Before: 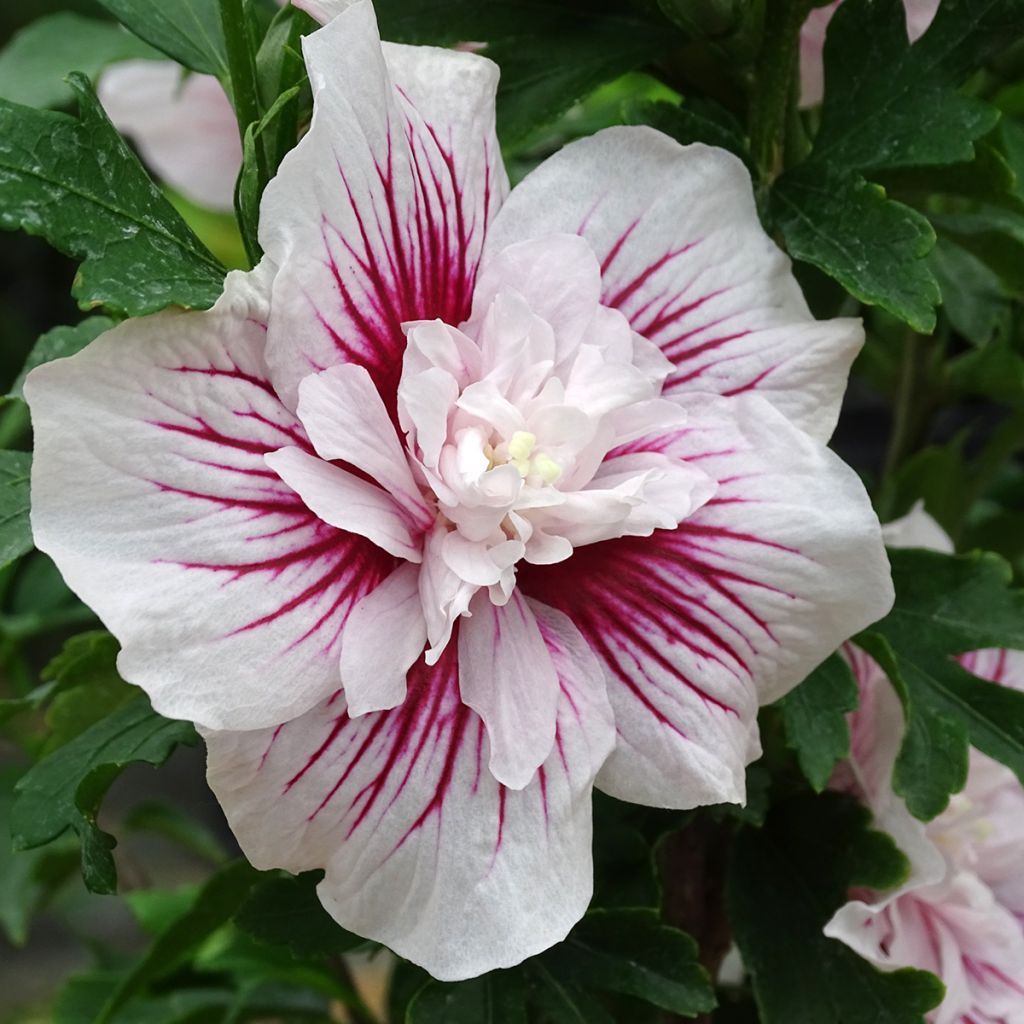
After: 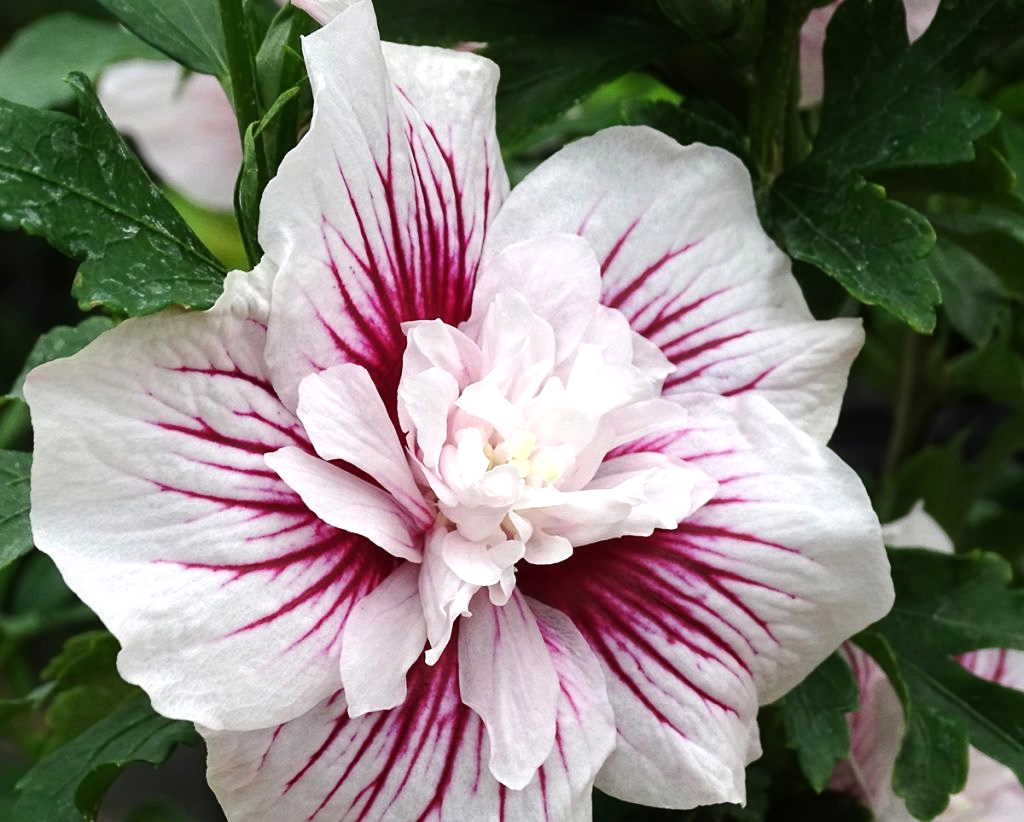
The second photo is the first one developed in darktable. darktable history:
crop: bottom 19.644%
tone equalizer: -8 EV -0.417 EV, -7 EV -0.389 EV, -6 EV -0.333 EV, -5 EV -0.222 EV, -3 EV 0.222 EV, -2 EV 0.333 EV, -1 EV 0.389 EV, +0 EV 0.417 EV, edges refinement/feathering 500, mask exposure compensation -1.57 EV, preserve details no
